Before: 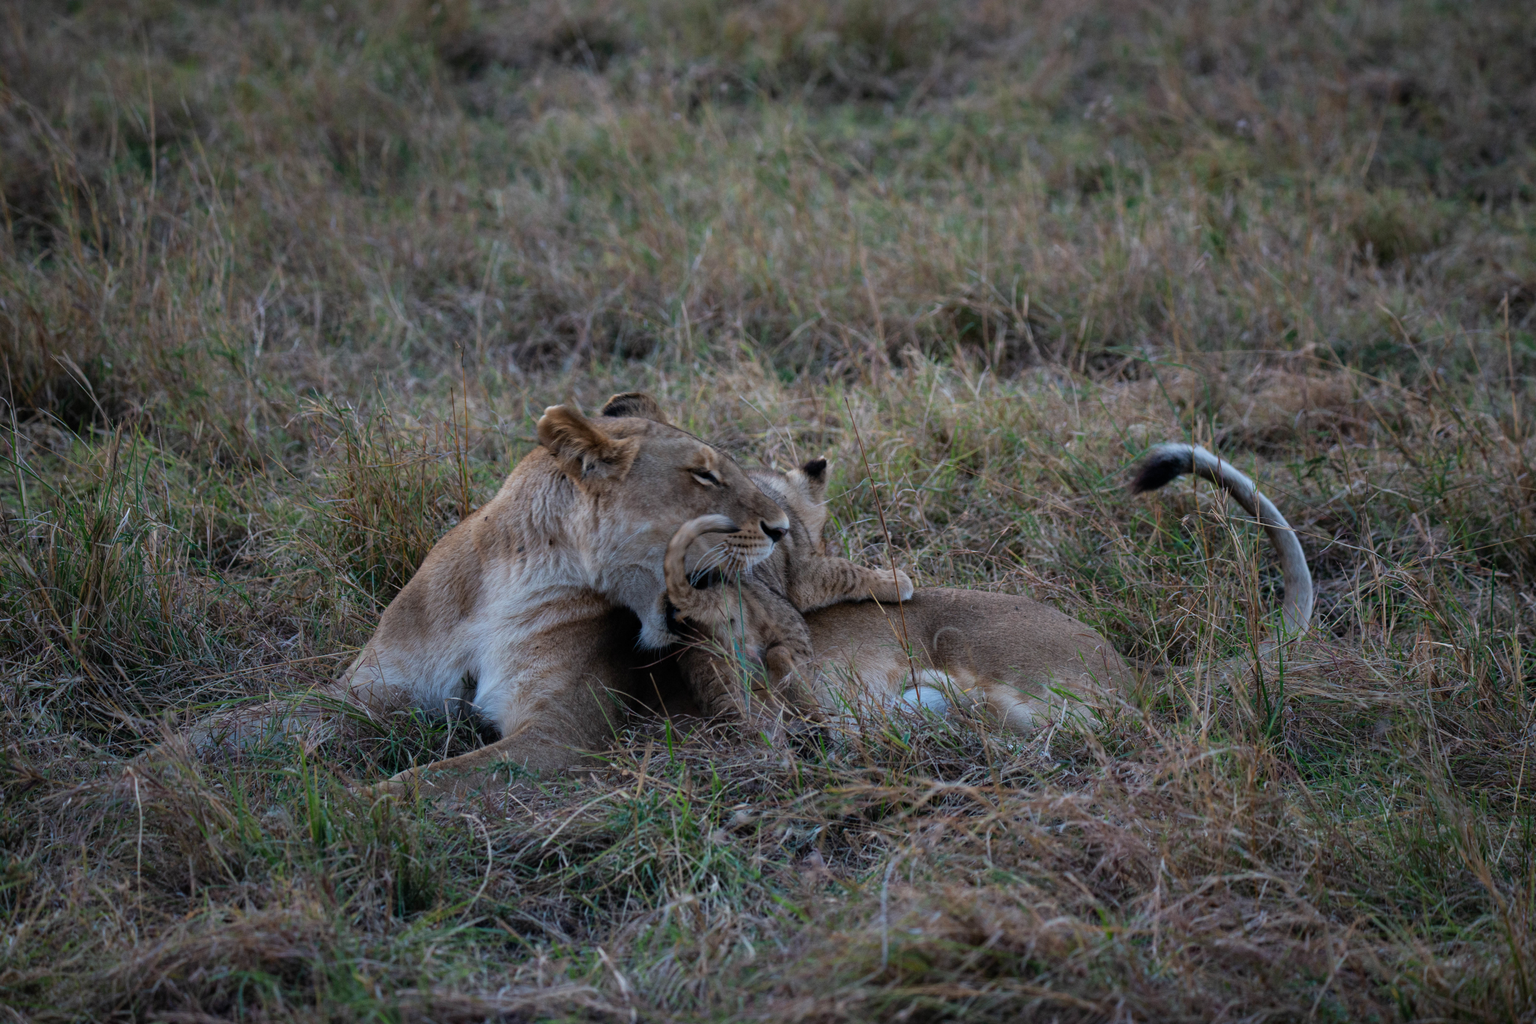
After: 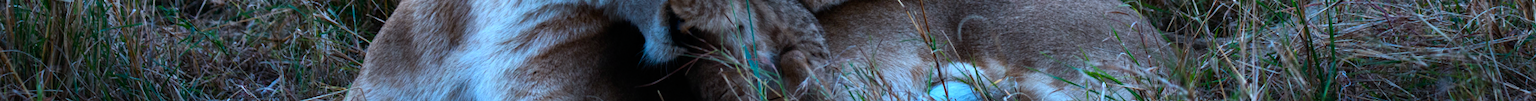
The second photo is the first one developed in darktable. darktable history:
base curve: curves: ch0 [(0, 0) (0.303, 0.277) (1, 1)]
crop and rotate: top 59.084%, bottom 30.916%
rotate and perspective: rotation -4.57°, crop left 0.054, crop right 0.944, crop top 0.087, crop bottom 0.914
color balance rgb: linear chroma grading › global chroma 8.12%, perceptual saturation grading › global saturation 9.07%, perceptual saturation grading › highlights -13.84%, perceptual saturation grading › mid-tones 14.88%, perceptual saturation grading › shadows 22.8%, perceptual brilliance grading › highlights 2.61%, global vibrance 12.07%
color correction: highlights a* -9.35, highlights b* -23.15
white balance: emerald 1
tone equalizer: -8 EV -0.75 EV, -7 EV -0.7 EV, -6 EV -0.6 EV, -5 EV -0.4 EV, -3 EV 0.4 EV, -2 EV 0.6 EV, -1 EV 0.7 EV, +0 EV 0.75 EV, edges refinement/feathering 500, mask exposure compensation -1.57 EV, preserve details no
